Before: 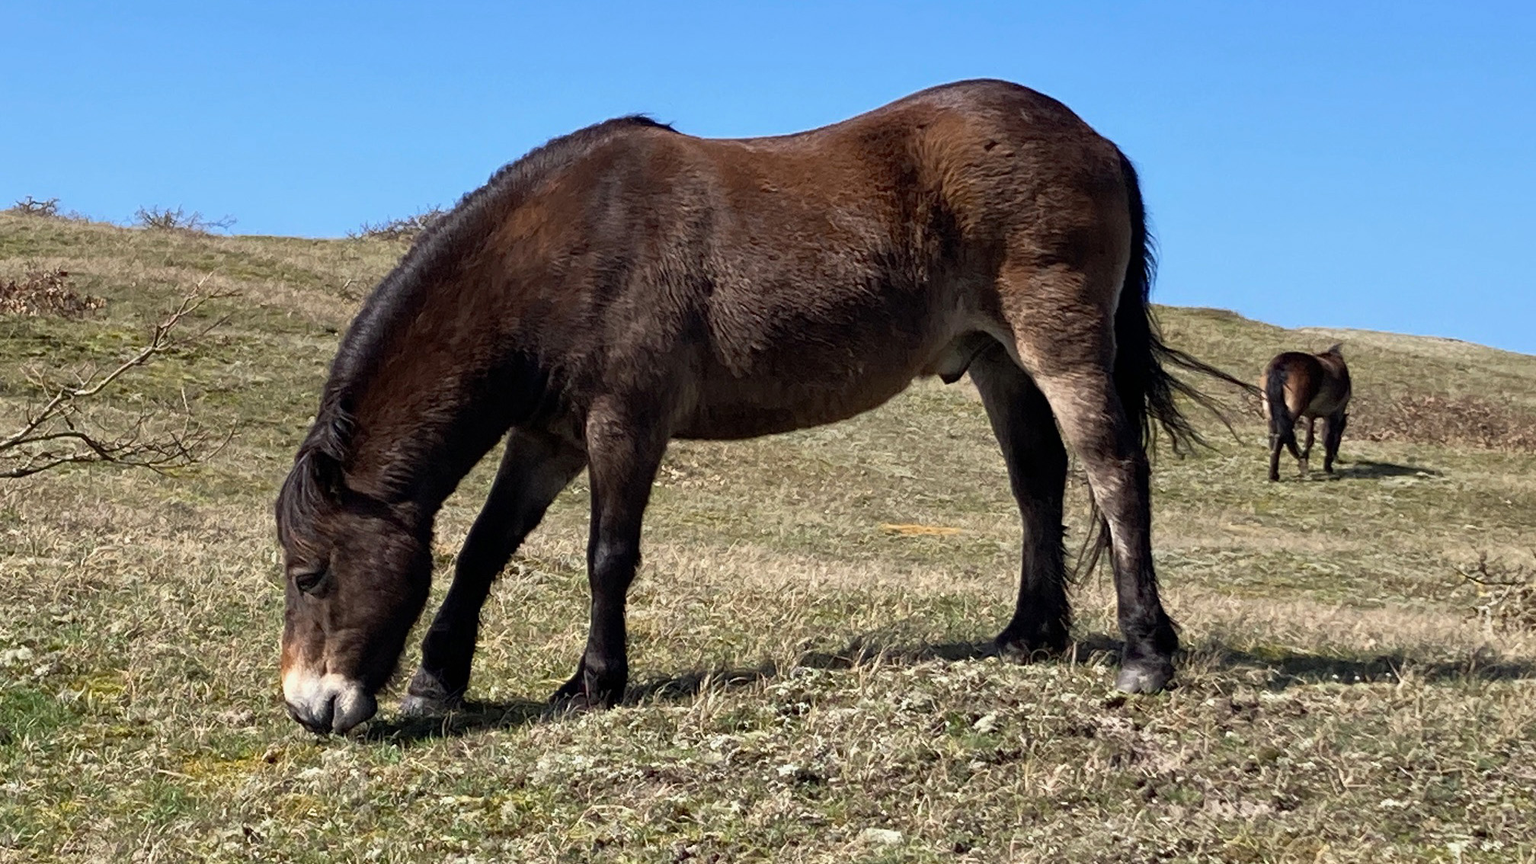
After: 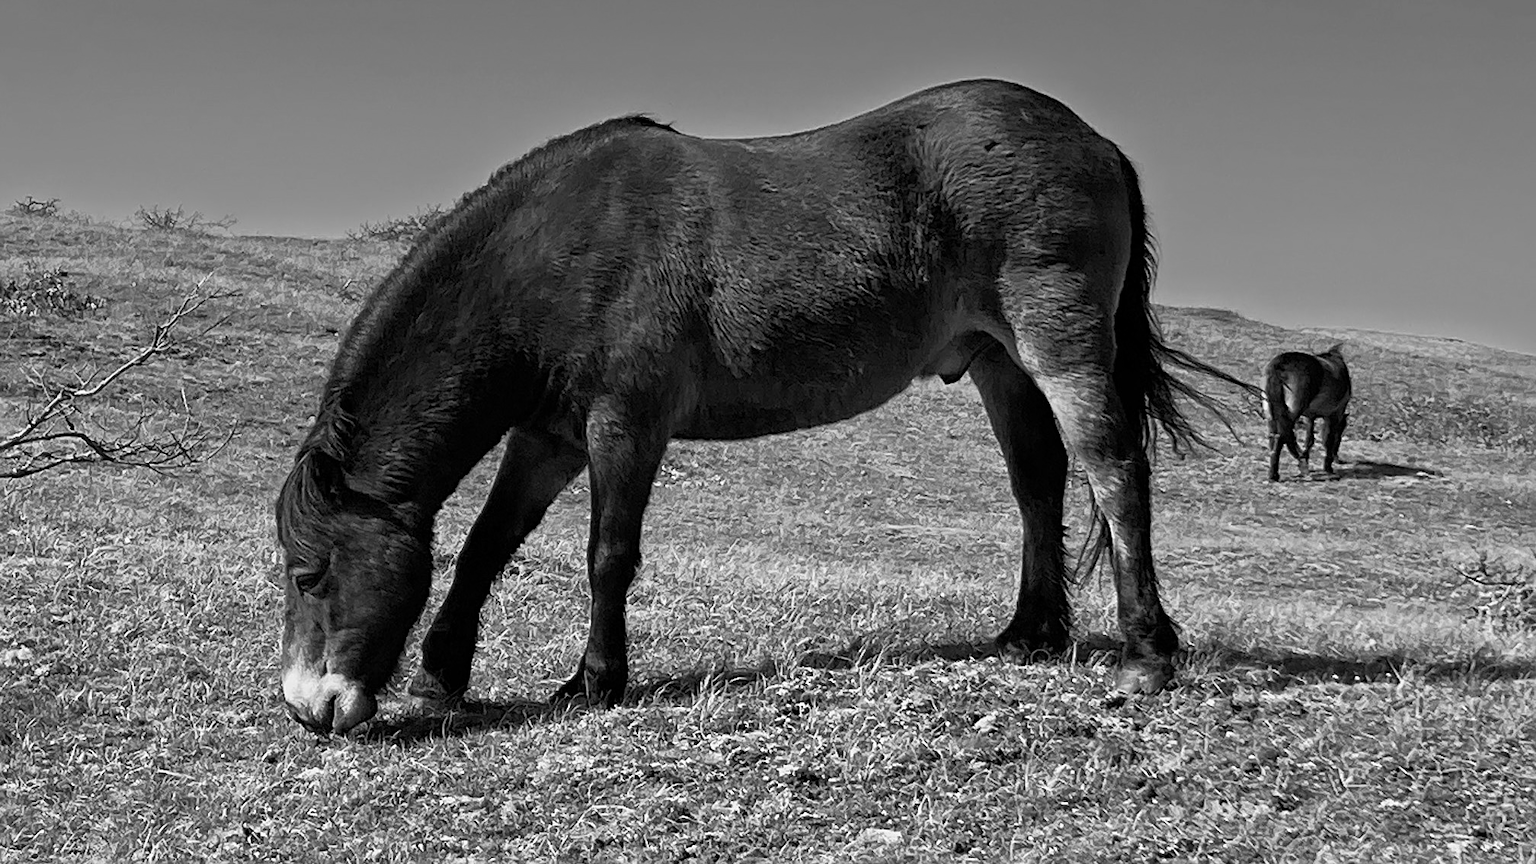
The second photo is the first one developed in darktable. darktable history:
color balance rgb: perceptual saturation grading › global saturation 20%, perceptual saturation grading › highlights -25%, perceptual saturation grading › shadows 50%
sharpen: on, module defaults
monochrome: a 26.22, b 42.67, size 0.8
